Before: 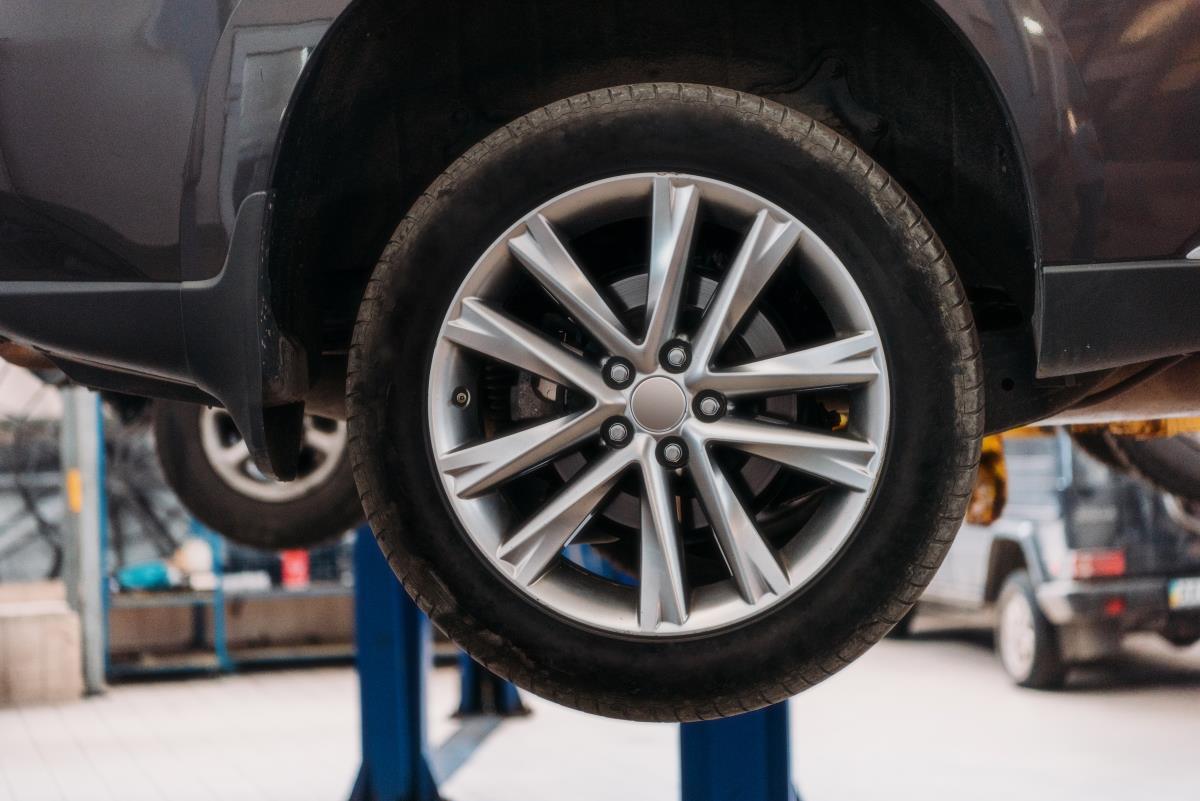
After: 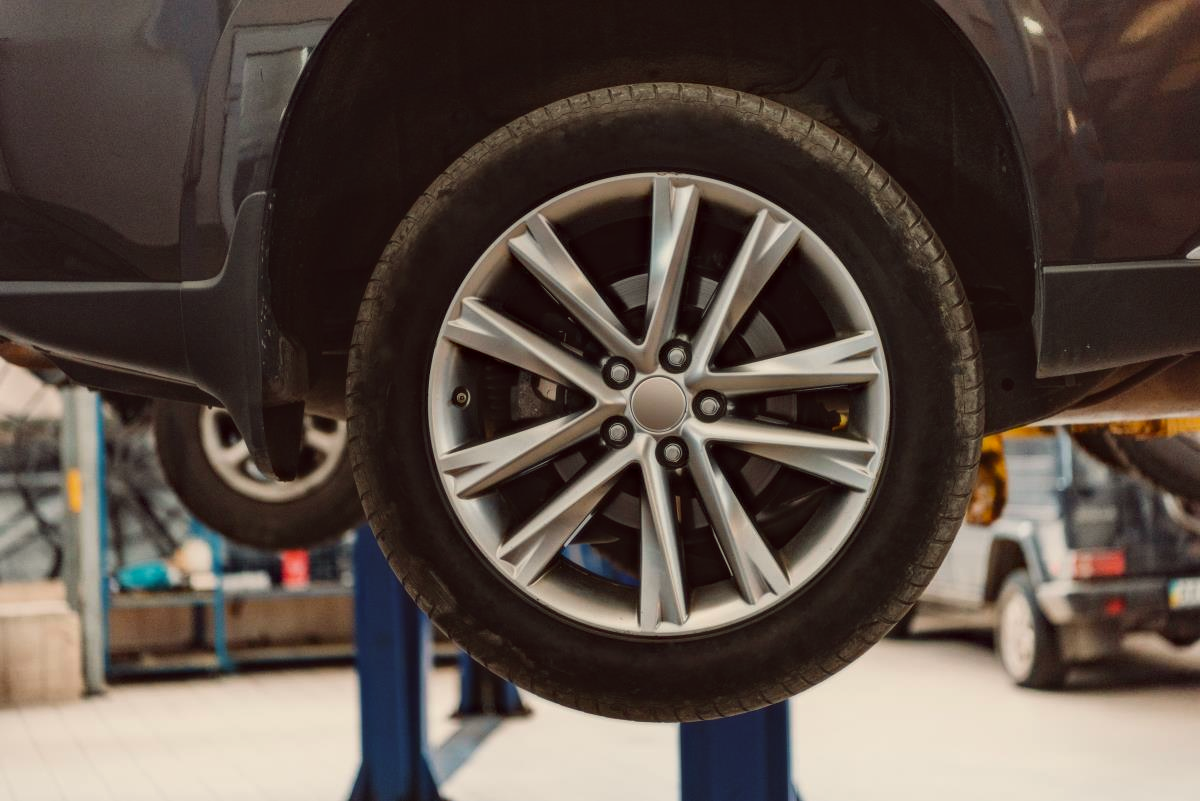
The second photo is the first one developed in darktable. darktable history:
haze removal: strength 0.29, distance 0.25, compatibility mode true, adaptive false
white balance: emerald 1
color balance: lift [1.005, 1.002, 0.998, 0.998], gamma [1, 1.021, 1.02, 0.979], gain [0.923, 1.066, 1.056, 0.934]
exposure: compensate highlight preservation false
